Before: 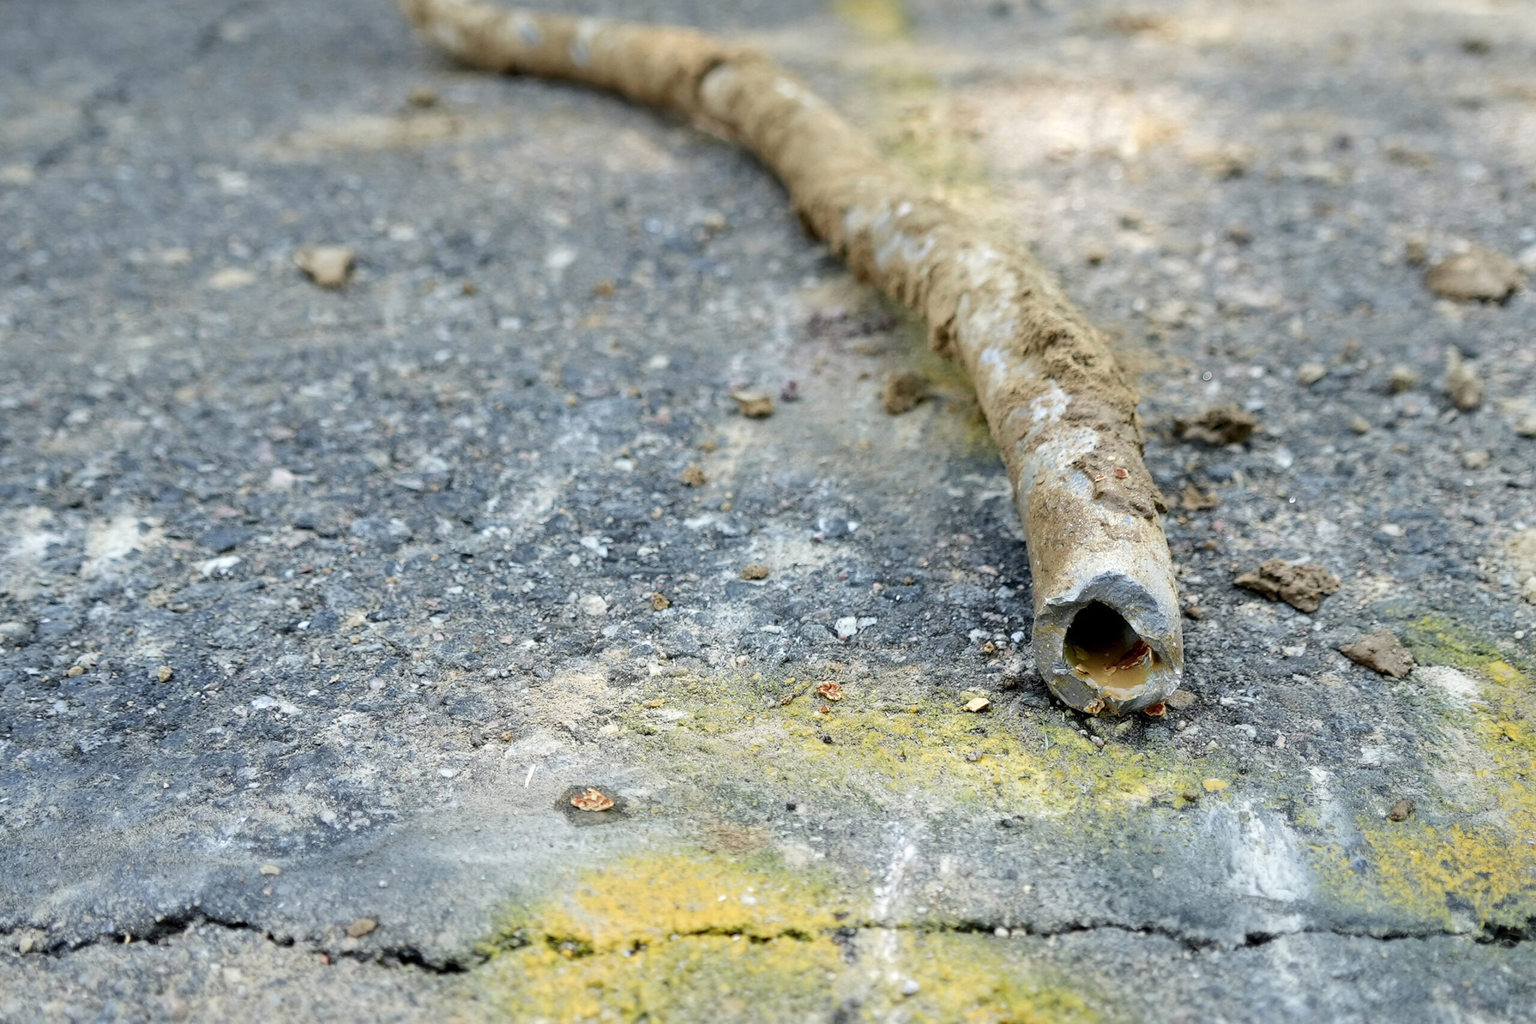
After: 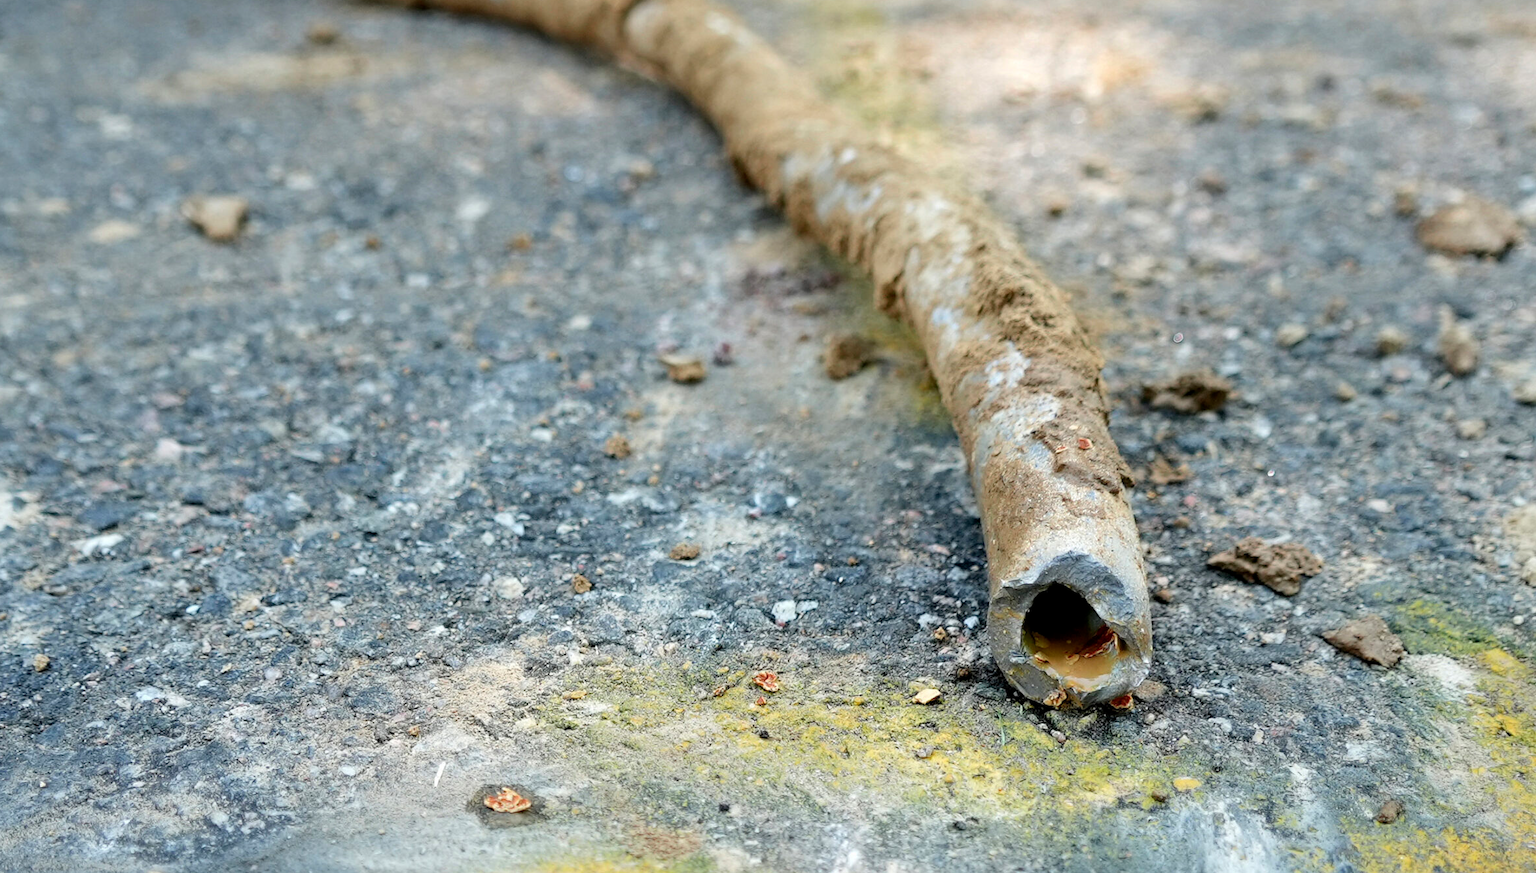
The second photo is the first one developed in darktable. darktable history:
crop: left 8.288%, top 6.556%, bottom 15.28%
